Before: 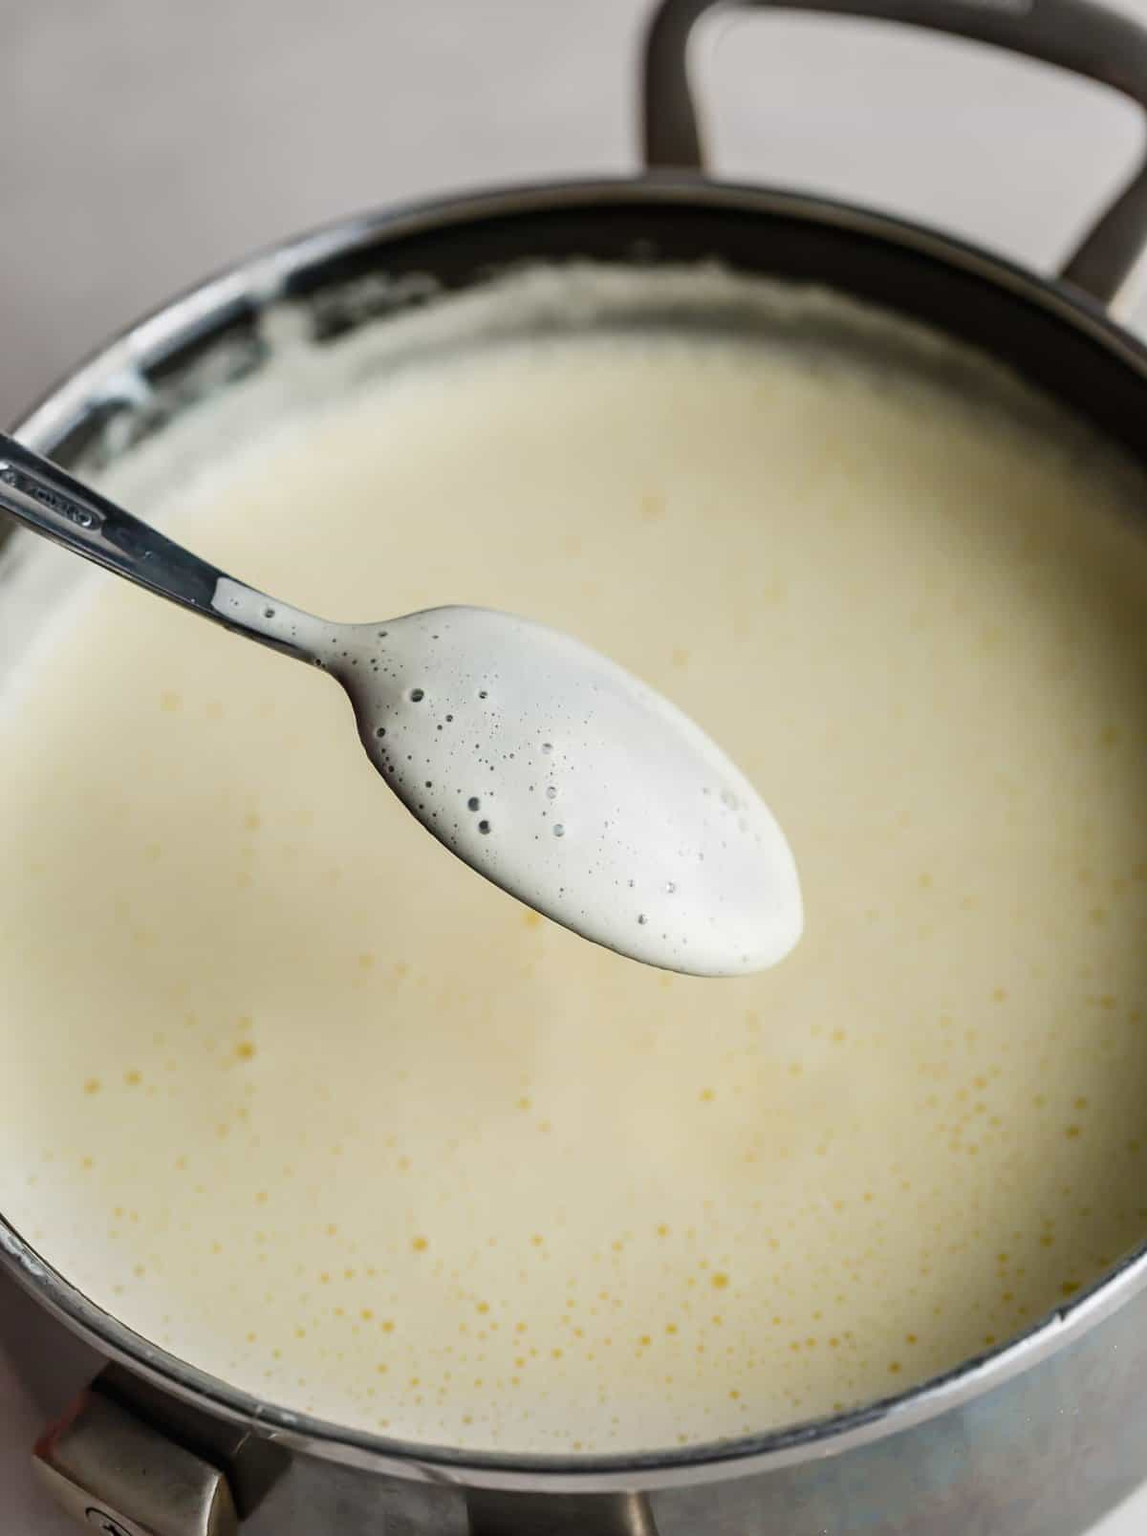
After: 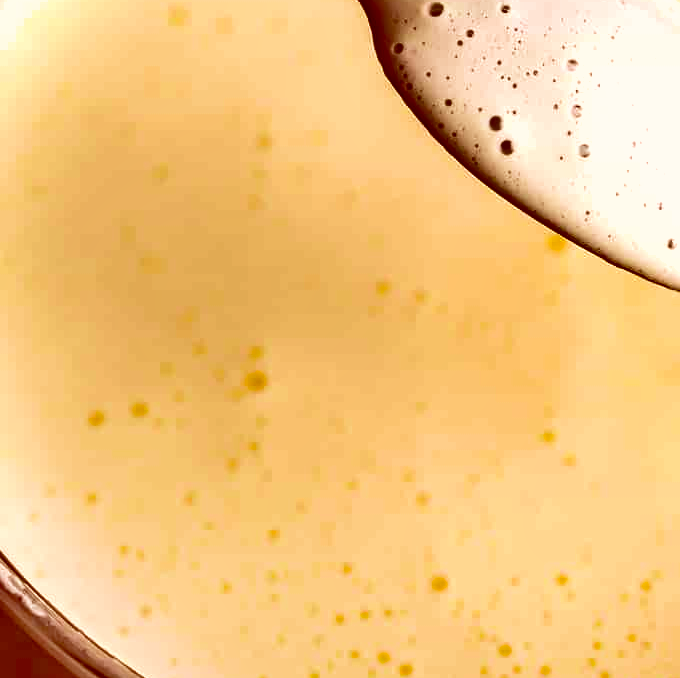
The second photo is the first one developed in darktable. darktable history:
crop: top 44.727%, right 43.332%, bottom 13.045%
color balance rgb: global offset › chroma 0.404%, global offset › hue 34.82°, linear chroma grading › global chroma 14.987%, perceptual saturation grading › global saturation 30.641%, global vibrance 23.82%
tone equalizer: on, module defaults
exposure: black level correction 0, exposure 0.498 EV, compensate highlight preservation false
color correction: highlights a* 9.03, highlights b* 8.82, shadows a* 39.28, shadows b* 39.96, saturation 0.782
velvia: on, module defaults
shadows and highlights: soften with gaussian
